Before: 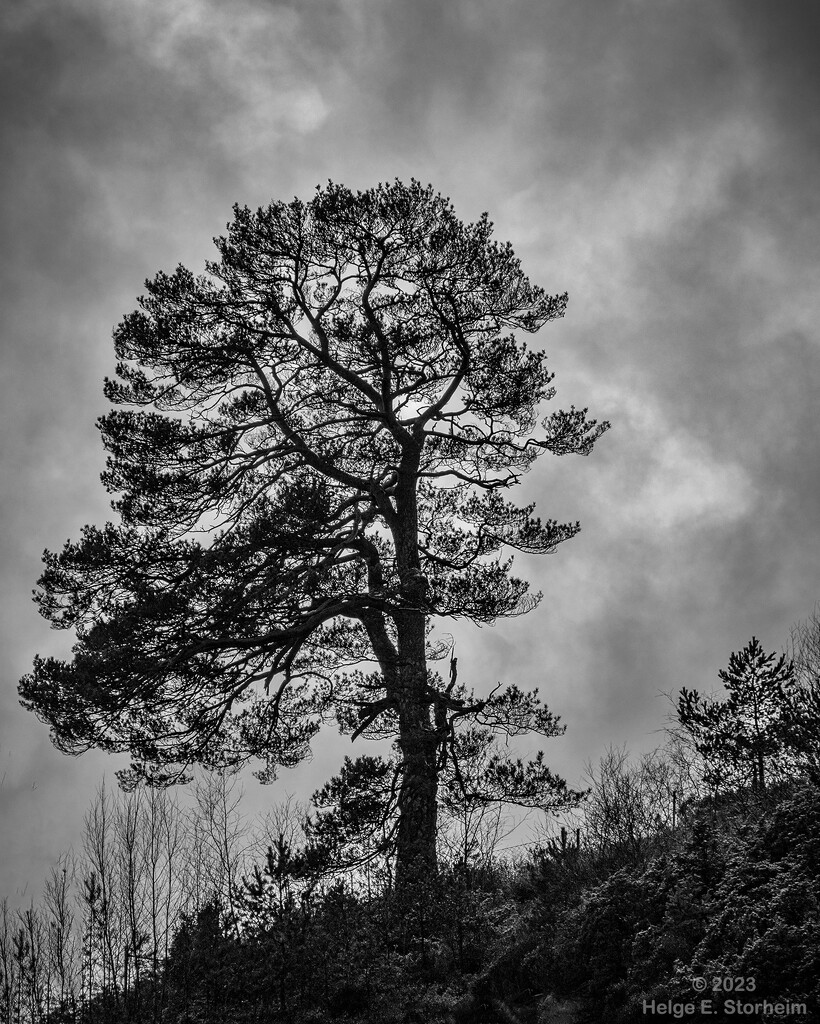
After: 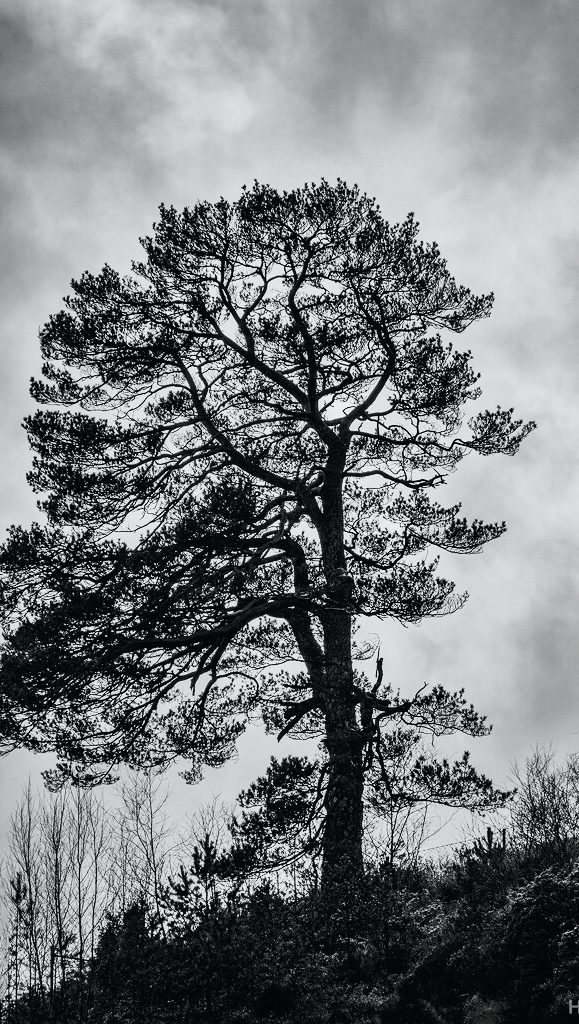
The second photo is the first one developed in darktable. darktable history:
tone curve: curves: ch0 [(0, 0.015) (0.037, 0.022) (0.131, 0.116) (0.316, 0.345) (0.49, 0.615) (0.677, 0.82) (0.813, 0.891) (1, 0.955)]; ch1 [(0, 0) (0.366, 0.367) (0.475, 0.462) (0.494, 0.496) (0.504, 0.497) (0.554, 0.571) (0.618, 0.668) (1, 1)]; ch2 [(0, 0) (0.333, 0.346) (0.375, 0.375) (0.435, 0.424) (0.476, 0.492) (0.502, 0.499) (0.525, 0.522) (0.558, 0.575) (0.614, 0.656) (1, 1)], color space Lab, independent channels, preserve colors none
crop and rotate: left 9.051%, right 20.265%
